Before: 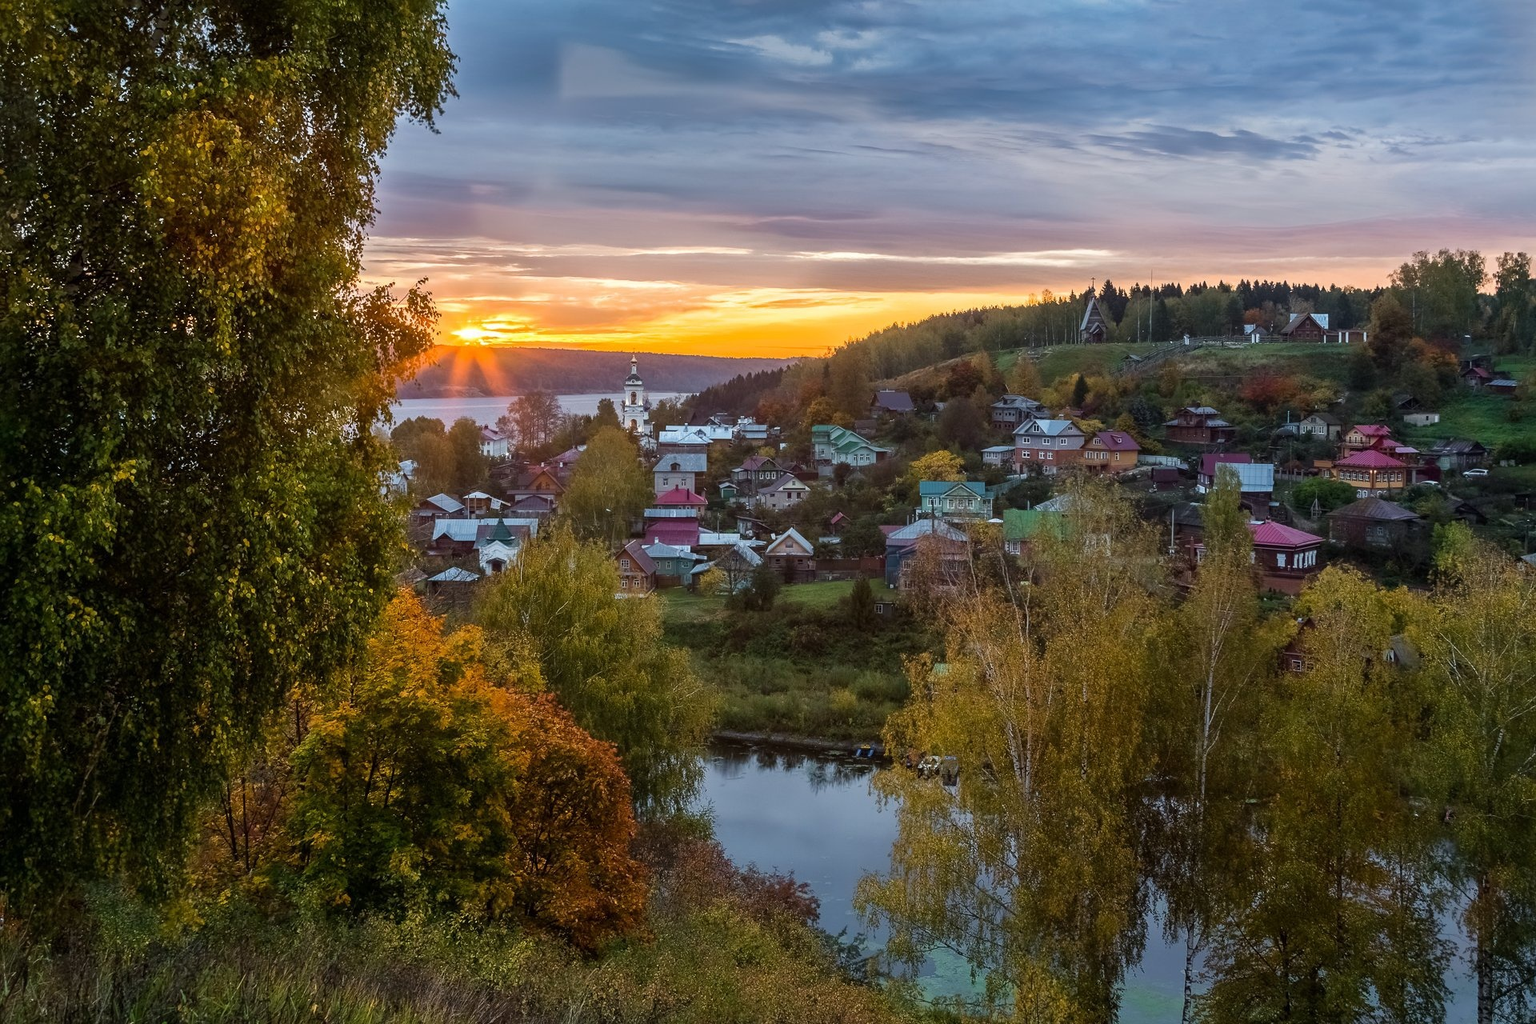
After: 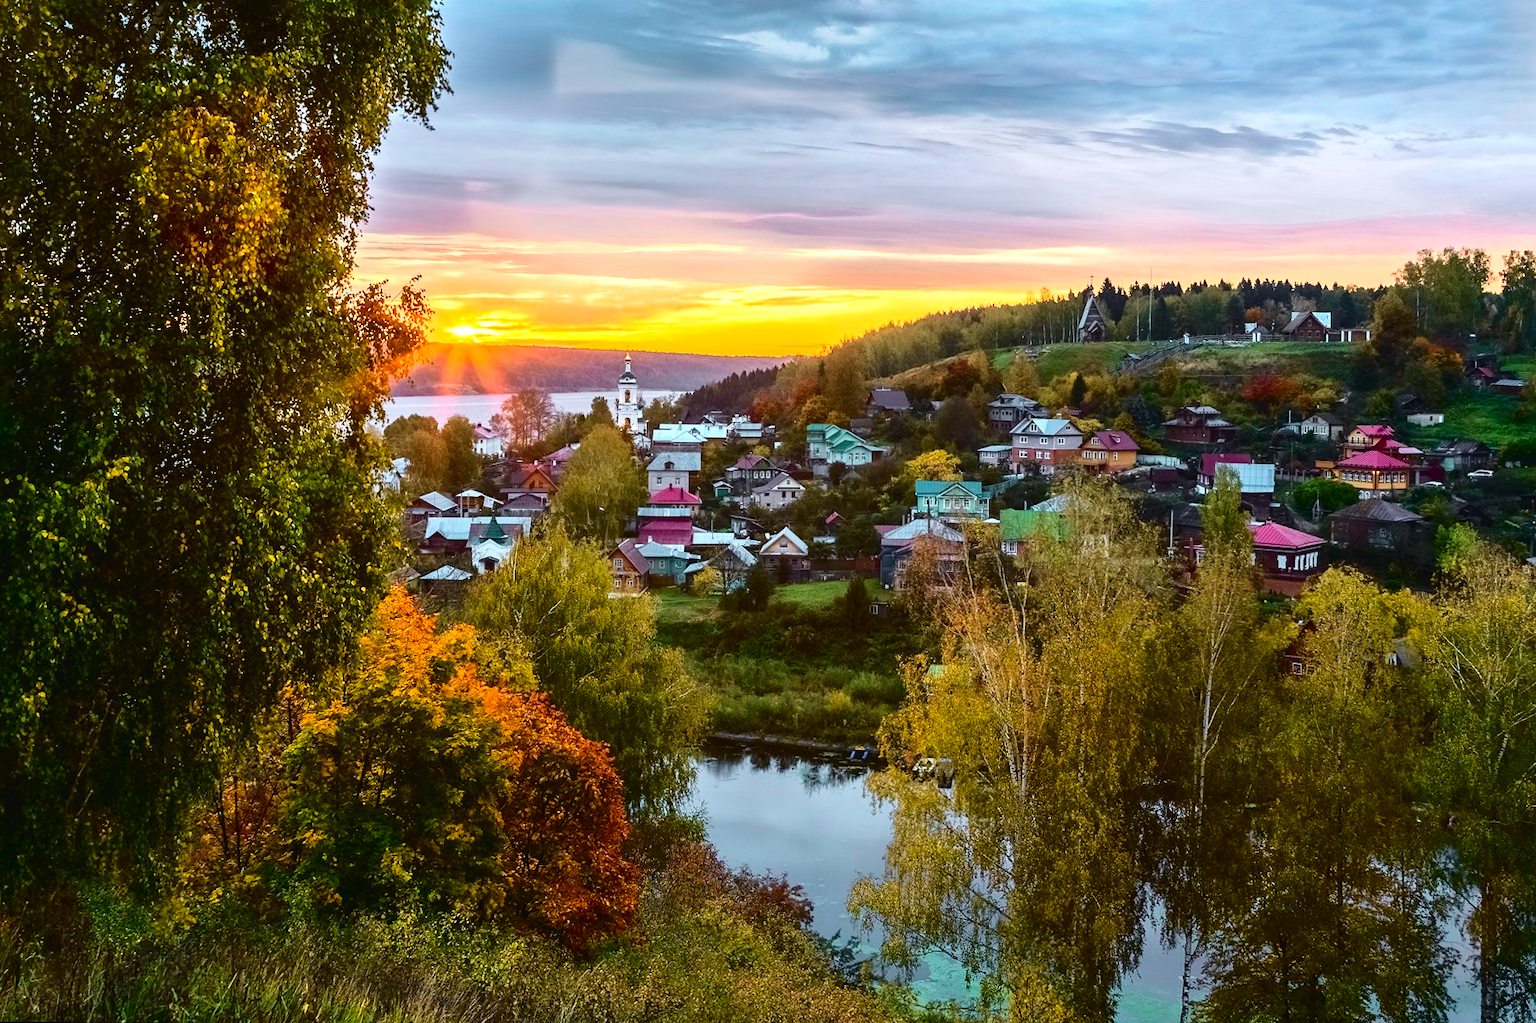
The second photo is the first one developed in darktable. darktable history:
rotate and perspective: rotation 0.192°, lens shift (horizontal) -0.015, crop left 0.005, crop right 0.996, crop top 0.006, crop bottom 0.99
tone curve: curves: ch0 [(0, 0.023) (0.132, 0.075) (0.251, 0.186) (0.441, 0.476) (0.662, 0.757) (0.849, 0.927) (1, 0.99)]; ch1 [(0, 0) (0.447, 0.411) (0.483, 0.469) (0.498, 0.496) (0.518, 0.514) (0.561, 0.59) (0.606, 0.659) (0.657, 0.725) (0.869, 0.916) (1, 1)]; ch2 [(0, 0) (0.307, 0.315) (0.425, 0.438) (0.483, 0.477) (0.503, 0.503) (0.526, 0.553) (0.552, 0.601) (0.615, 0.669) (0.703, 0.797) (0.985, 0.966)], color space Lab, independent channels
exposure: black level correction 0, exposure 0.5 EV, compensate exposure bias true, compensate highlight preservation false
